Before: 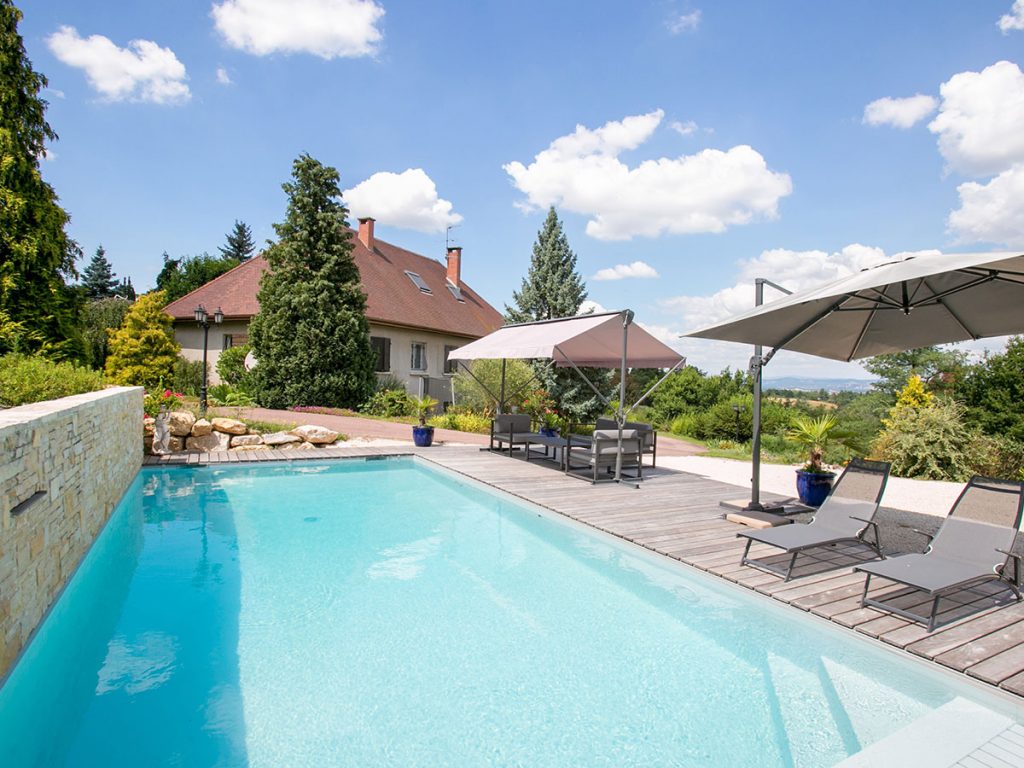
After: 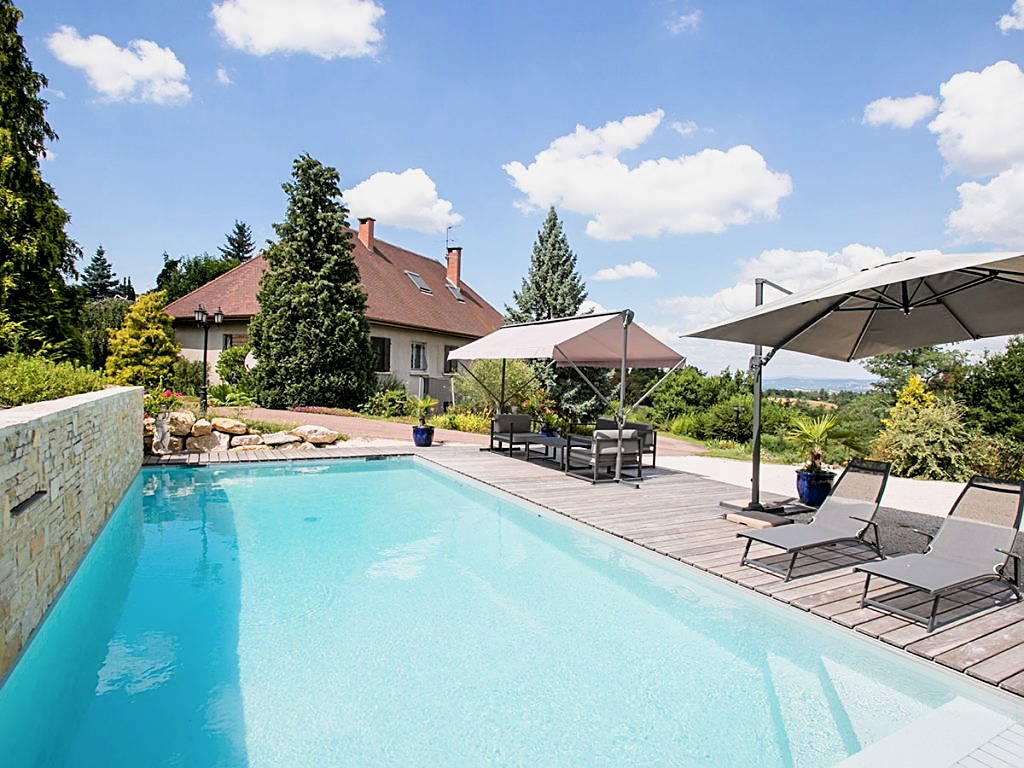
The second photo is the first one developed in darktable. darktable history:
sharpen: on, module defaults
filmic rgb: black relative exposure -8.07 EV, white relative exposure 3 EV, hardness 5.37, contrast 1.236
